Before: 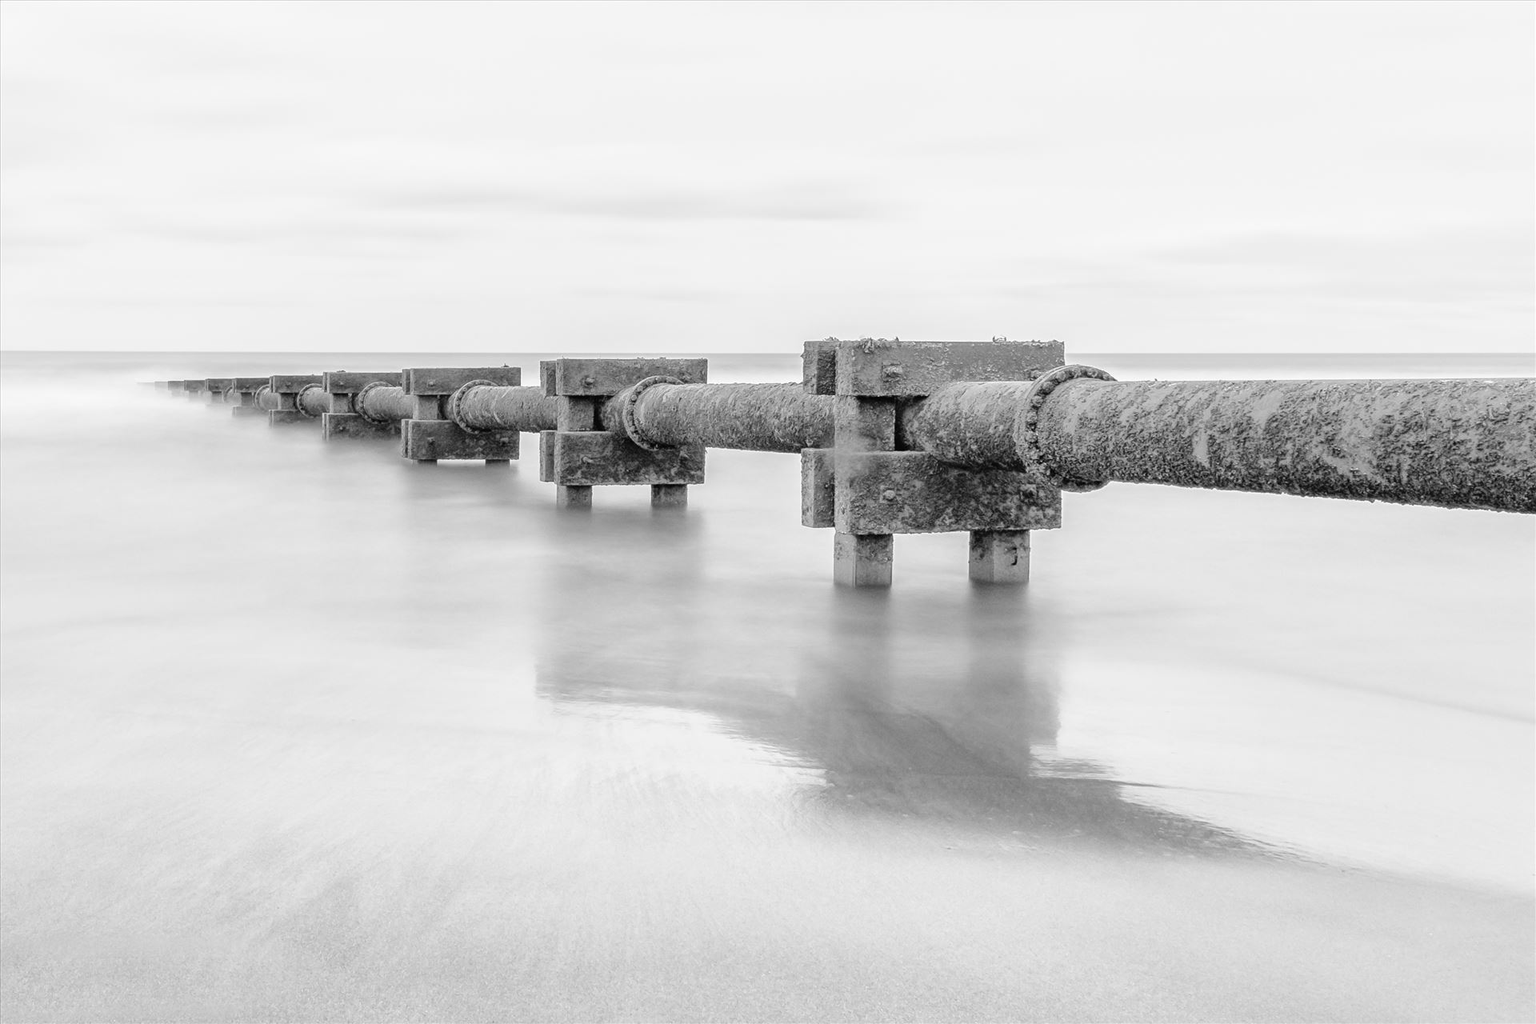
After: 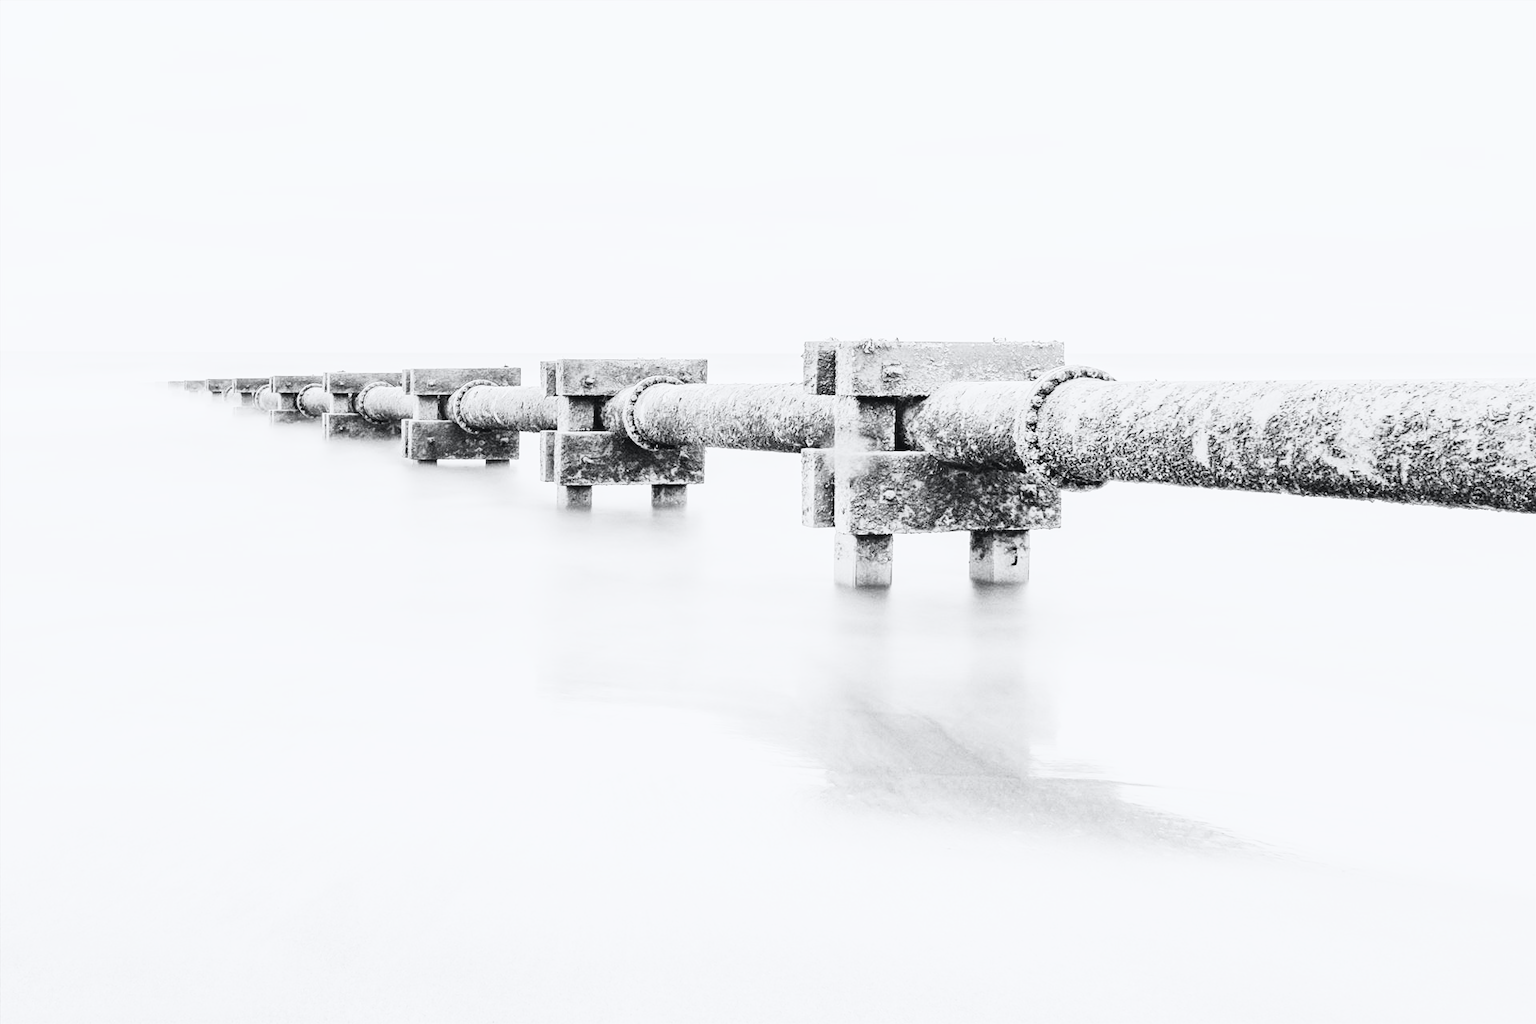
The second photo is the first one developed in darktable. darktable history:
contrast brightness saturation: contrast 0.57, brightness 0.57, saturation -0.34
tone curve: curves: ch0 [(0, 0) (0.071, 0.047) (0.266, 0.26) (0.483, 0.554) (0.753, 0.811) (1, 0.983)]; ch1 [(0, 0) (0.346, 0.307) (0.408, 0.387) (0.463, 0.465) (0.482, 0.493) (0.502, 0.5) (0.517, 0.502) (0.55, 0.548) (0.597, 0.61) (0.651, 0.698) (1, 1)]; ch2 [(0, 0) (0.346, 0.34) (0.434, 0.46) (0.485, 0.494) (0.5, 0.494) (0.517, 0.506) (0.526, 0.545) (0.583, 0.61) (0.625, 0.659) (1, 1)], color space Lab, independent channels, preserve colors none
